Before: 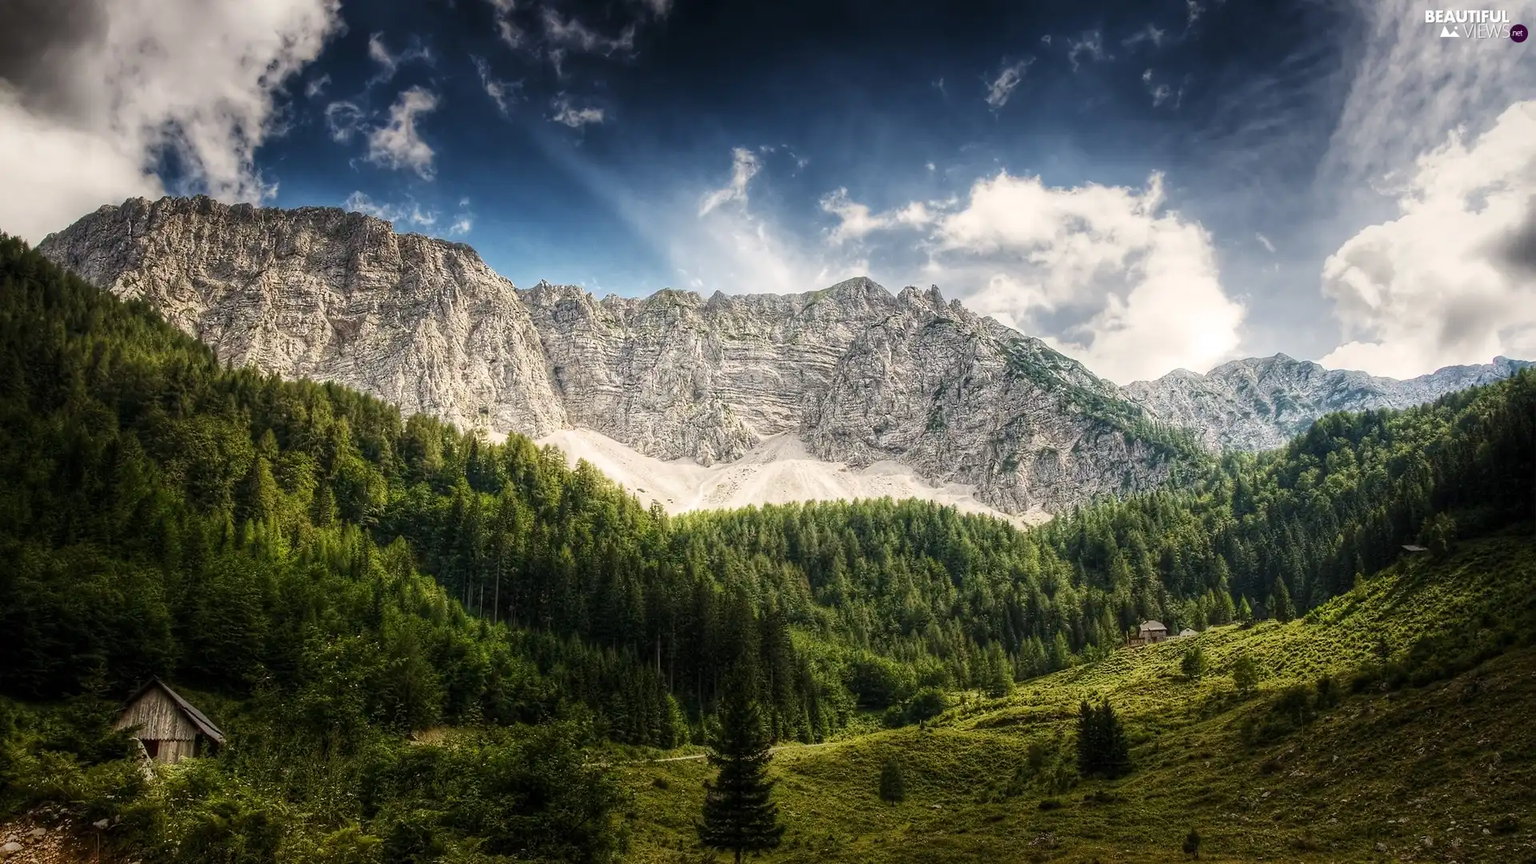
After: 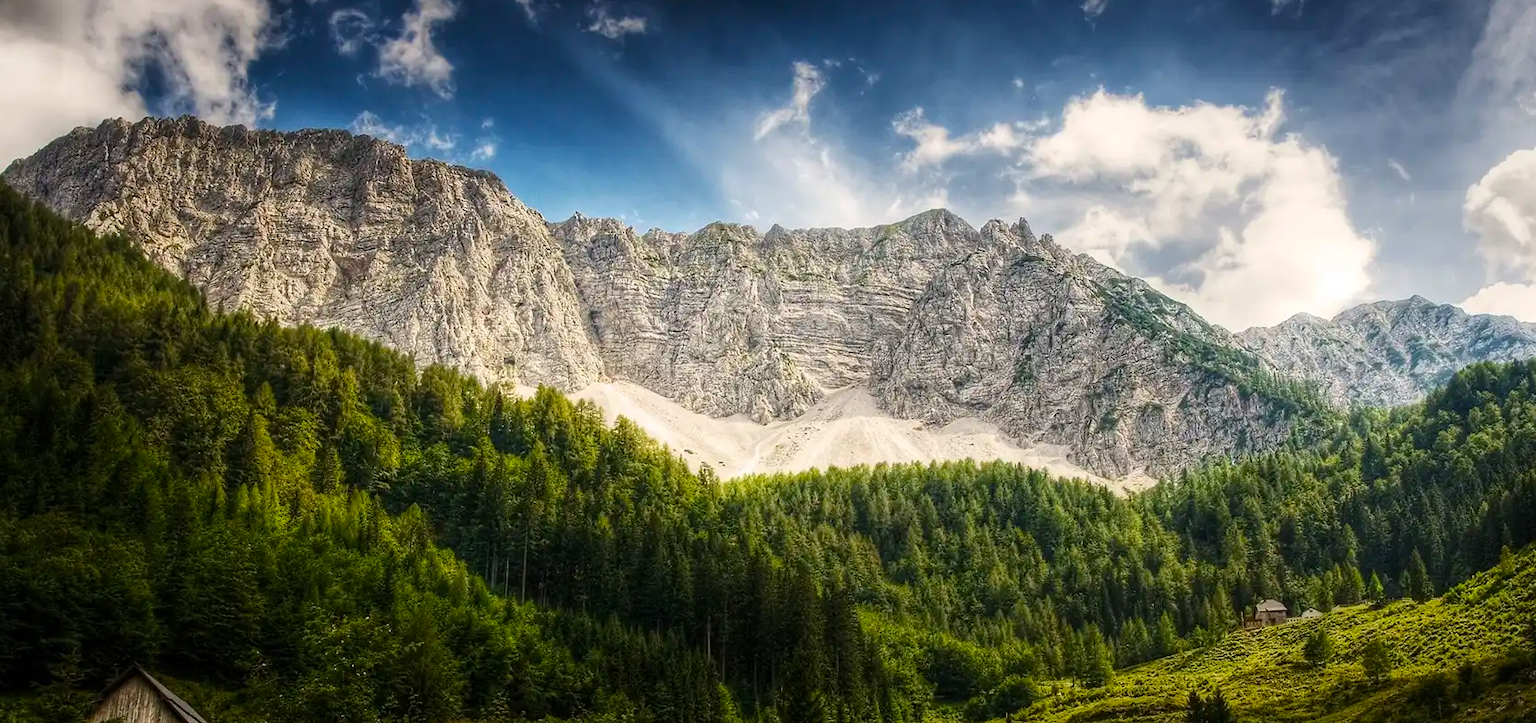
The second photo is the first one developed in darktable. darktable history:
crop and rotate: left 2.386%, top 11.01%, right 9.74%, bottom 15.3%
color balance rgb: perceptual saturation grading › global saturation 30.645%
